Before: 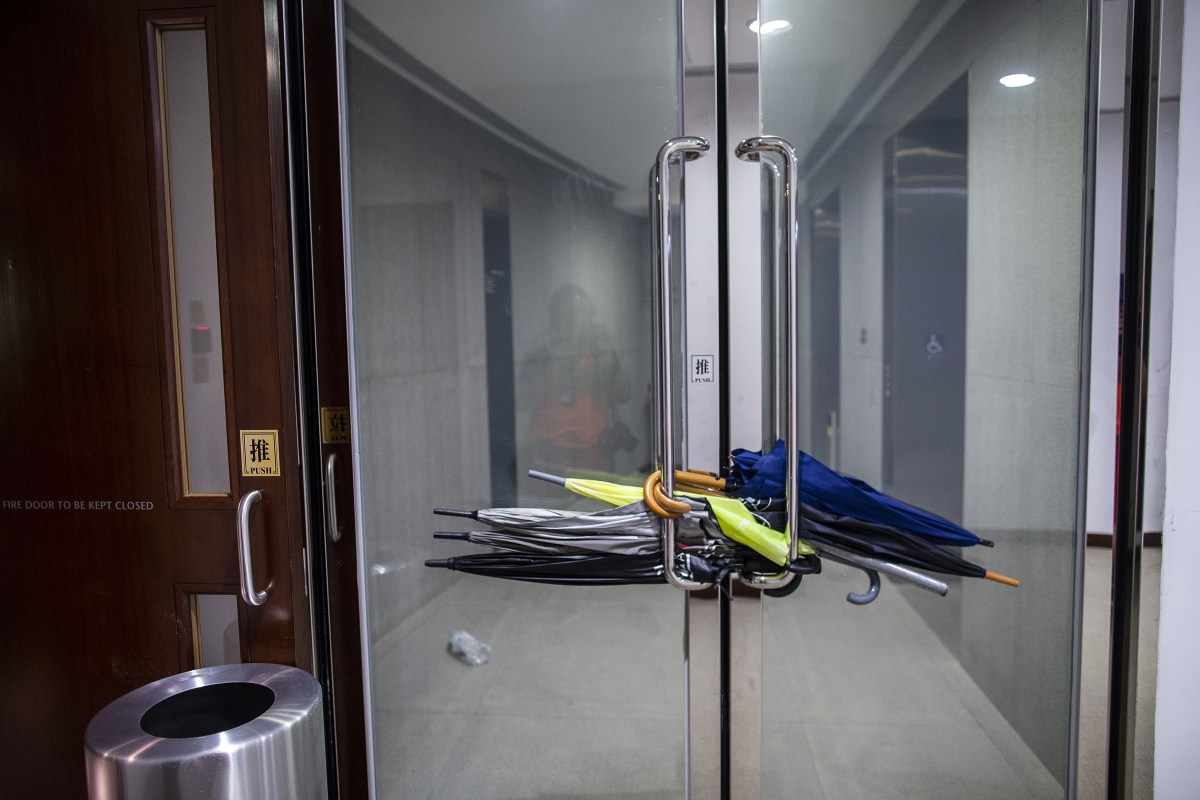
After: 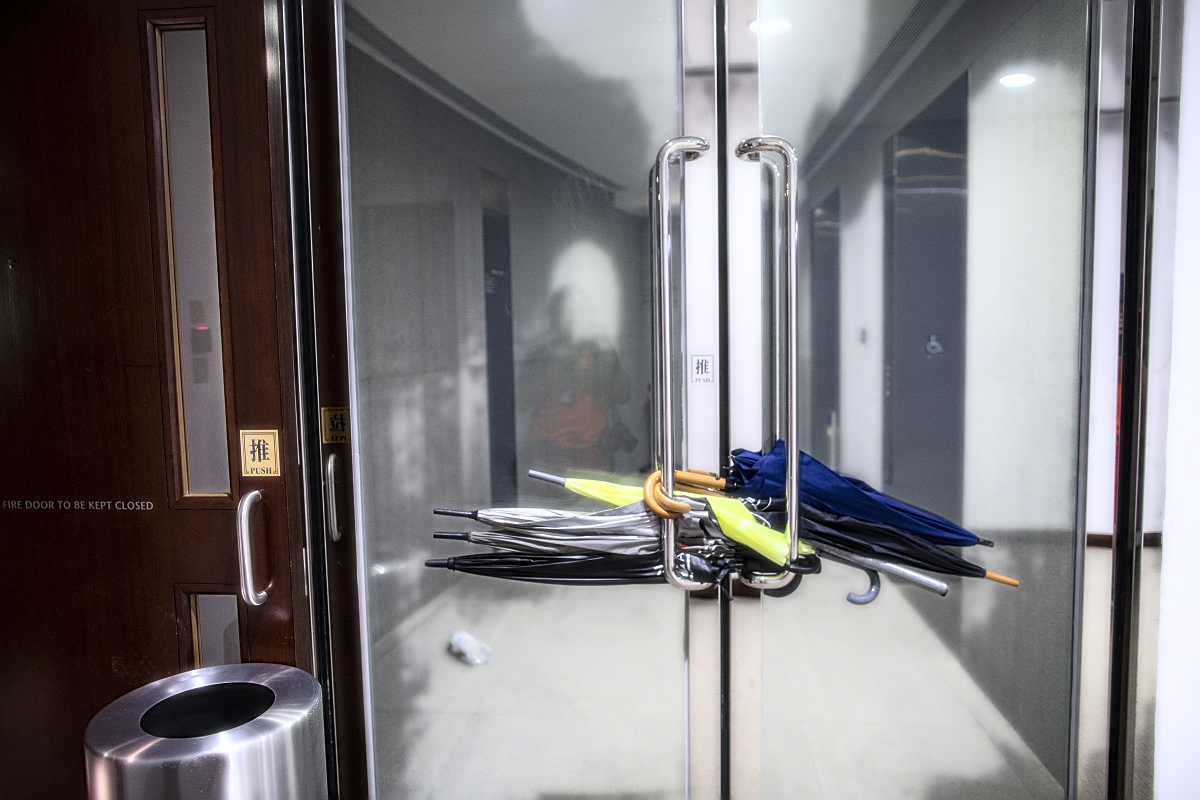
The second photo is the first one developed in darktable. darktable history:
bloom: size 0%, threshold 54.82%, strength 8.31%
sharpen: amount 0.75
